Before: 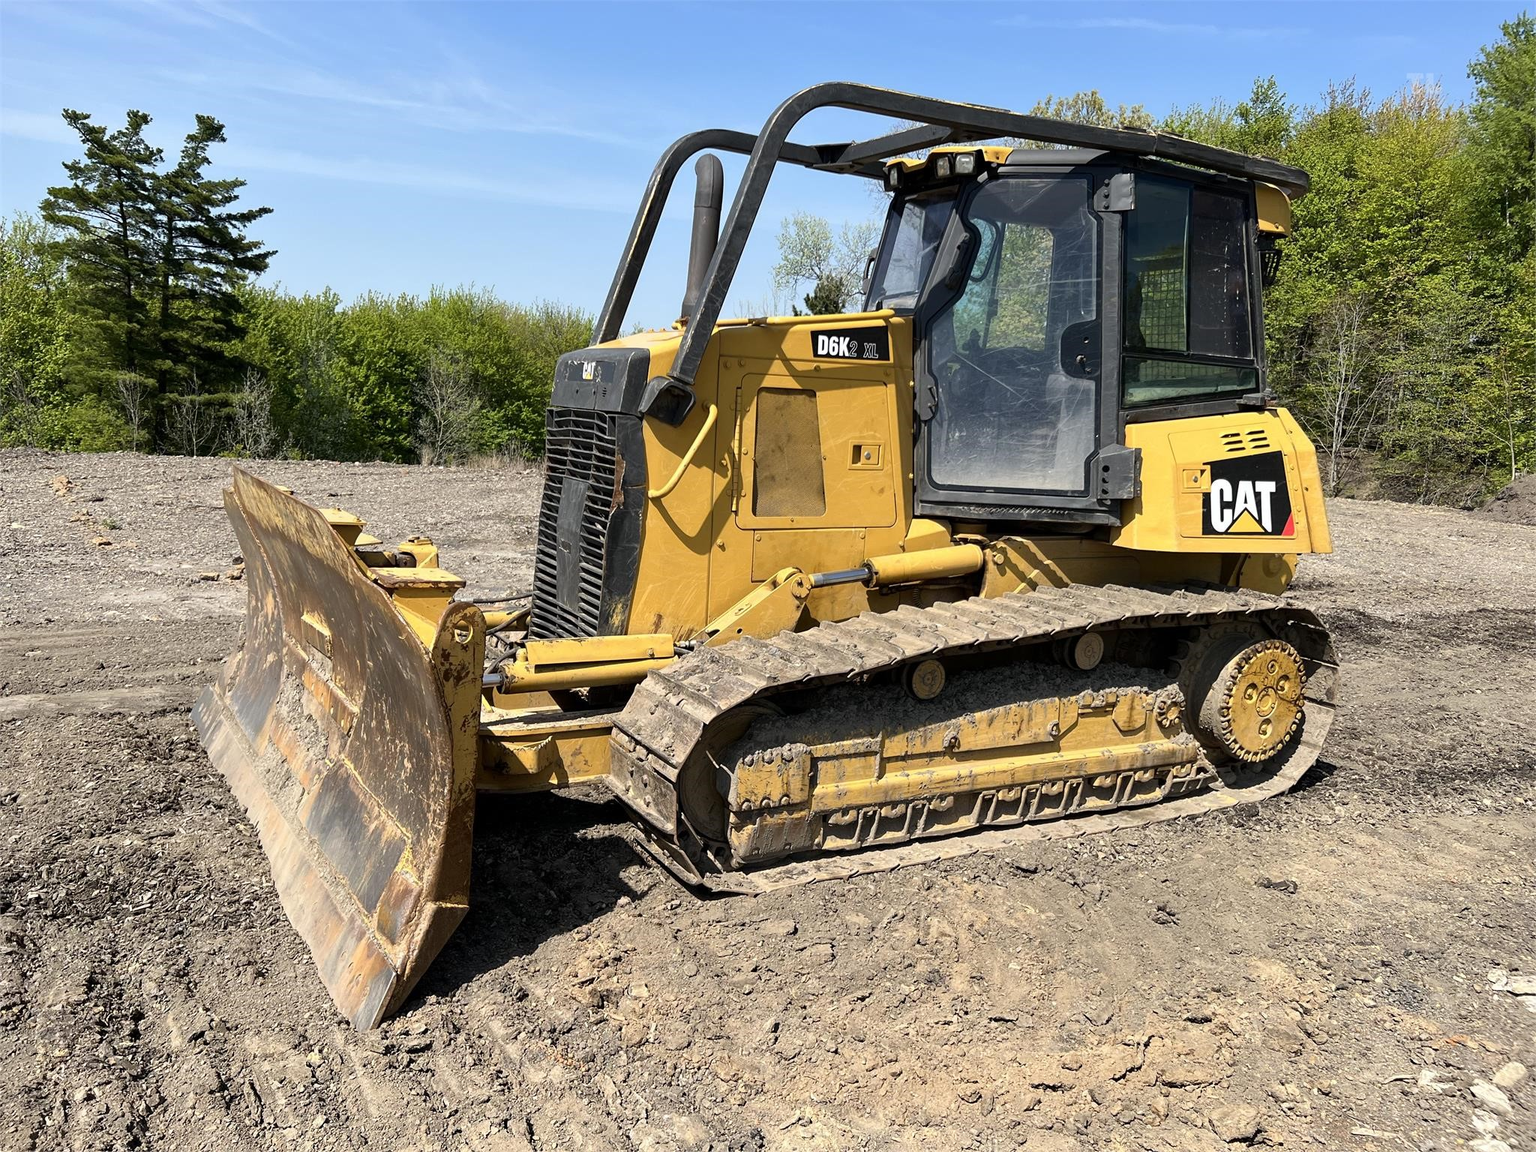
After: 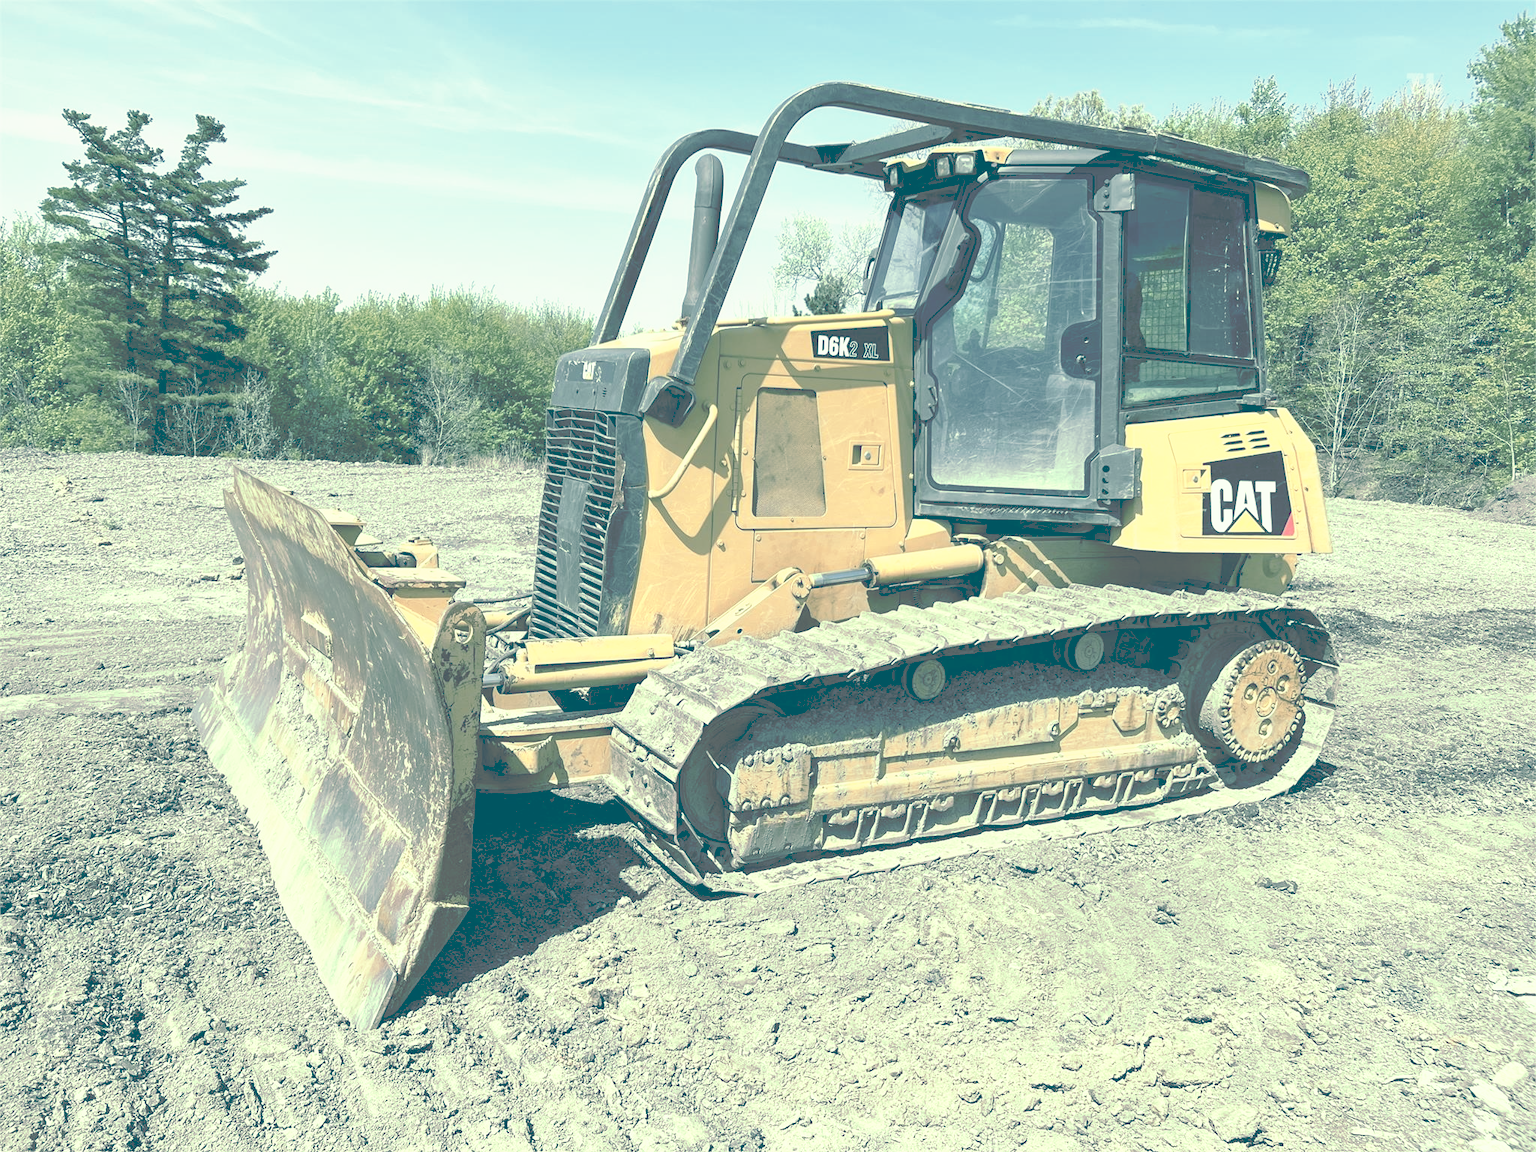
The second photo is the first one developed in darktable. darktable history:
tone curve: curves: ch0 [(0, 0) (0.003, 0.326) (0.011, 0.332) (0.025, 0.352) (0.044, 0.378) (0.069, 0.4) (0.1, 0.416) (0.136, 0.432) (0.177, 0.468) (0.224, 0.509) (0.277, 0.554) (0.335, 0.6) (0.399, 0.642) (0.468, 0.693) (0.543, 0.753) (0.623, 0.818) (0.709, 0.897) (0.801, 0.974) (0.898, 0.991) (1, 1)], preserve colors none
color look up table: target L [95.97, 82.31, 94.92, 76.68, 94.97, 71.65, 71.6, 60.13, 63.27, 50.9, 49.59, 46.4, 35.18, 19.85, 200.32, 94.76, 82.63, 96.26, 67.1, 70.78, 68.32, 64.2, 55.09, 58.04, 51.8, 45.84, 49.73, 17.96, 26.06, 83.65, 72.44, 73.75, 61.56, 59.75, 49.24, 39.91, 28.81, 39.8, 23.17, 34.43, 13.75, 20.06, 17.01, 0.698, 73.84, 81.13, 68.33, 54.19, 26.33], target a [-43.63, -11.96, -55.67, -32.83, -54.13, -59.03, -21.7, -69.83, -29.54, -53.53, -14.67, -28.41, -46.03, -30.54, 0, -59.84, -10.93, -43.88, 20.22, 15.27, 8.794, -1.63, 38.49, 11.32, 28.3, 50.54, 26.61, 34.78, -3.878, -1.281, 16.06, -14.61, 37.92, 18.89, -29.34, 72.47, 58.73, -0.287, 45.63, -15.59, 30.81, 12.77, -0.098, 2.942, -46.68, -17.69, -50.76, -21.92, -17.38], target b [33.82, 25.2, 64.51, 35.3, 38.33, 12.24, 63.18, 54.51, 19.75, 2.38, 4.553, 33.3, 25.64, 10.64, 0, 91.48, 29.76, 36.31, 12.33, 7.232, 48.88, 10, 46.4, 20.12, 29.29, 9.553, -0.942, 2.392, 10.98, 12.14, -3.34, -3.046, -20.16, -10.16, -36.23, -20.32, -59.18, -13.57, -44.35, -4.38, -22.46, -49.46, -31.01, -23.37, -1.538, 8.918, -9.687, -17.64, -21.49], num patches 49
